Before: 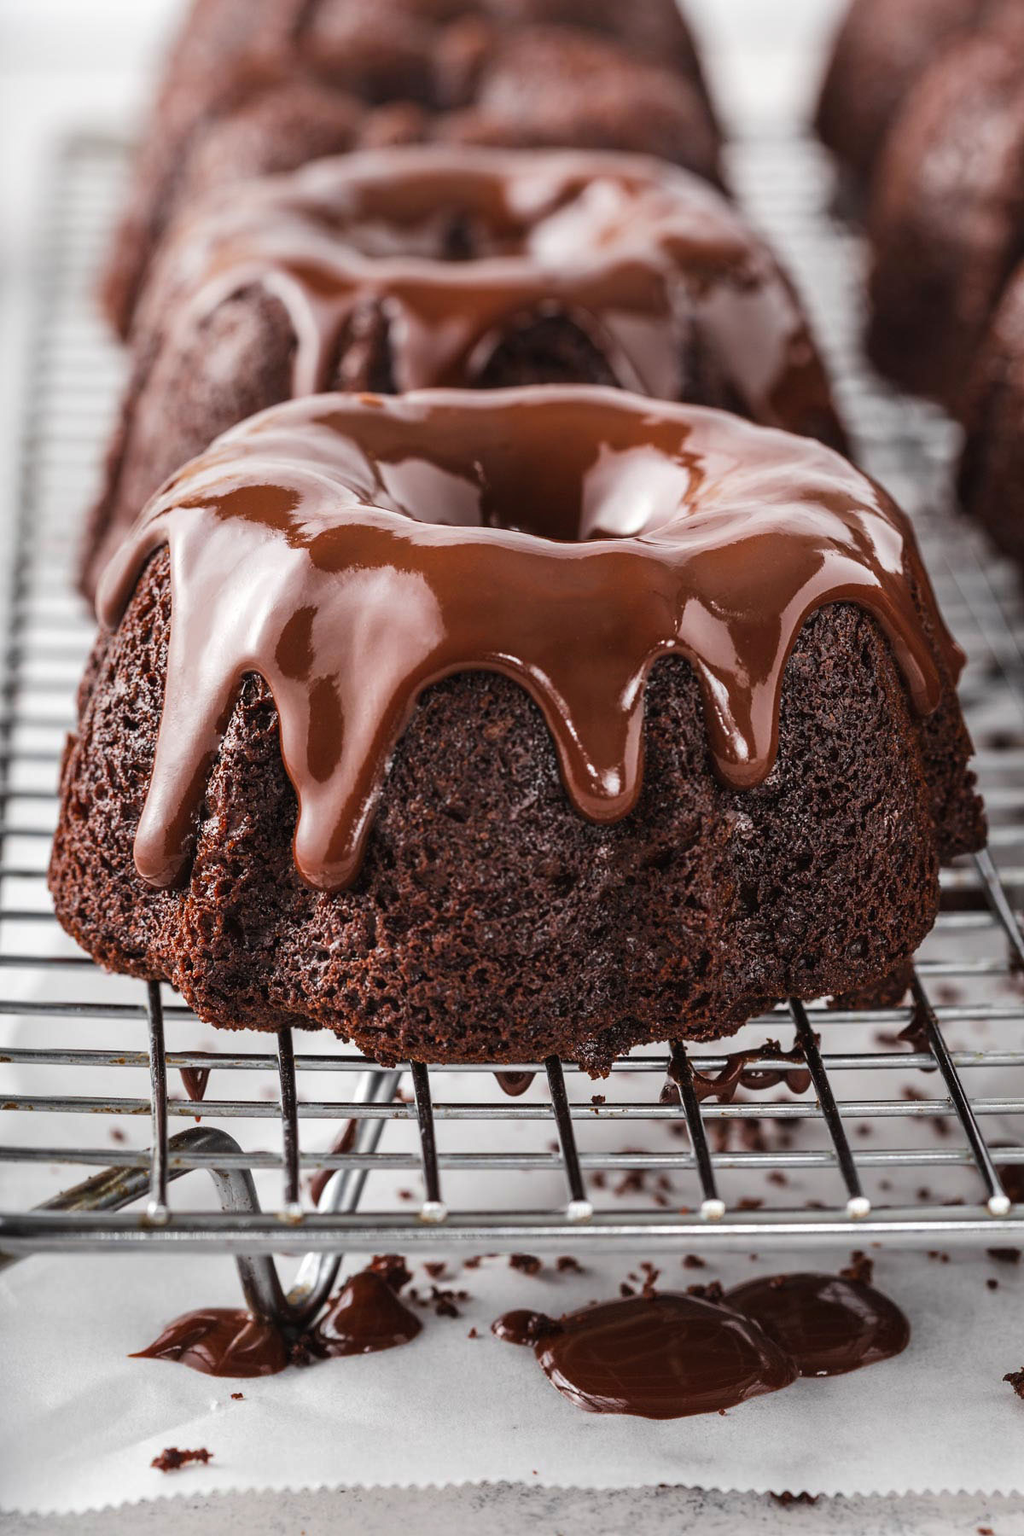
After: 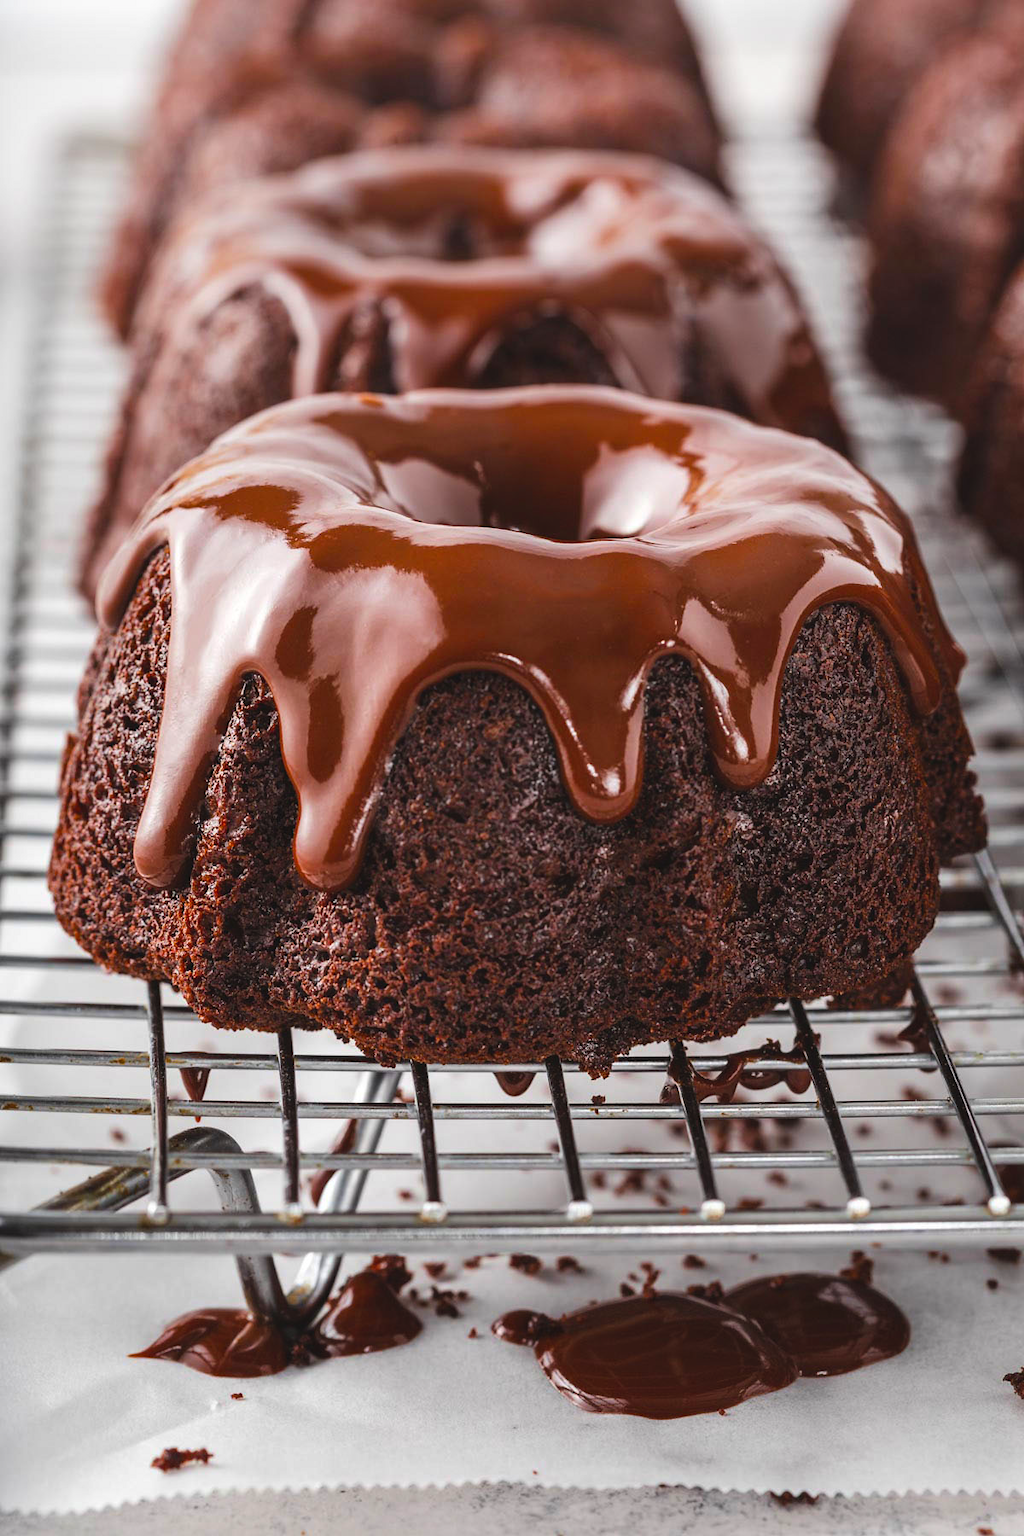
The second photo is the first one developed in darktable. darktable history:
color balance rgb: global offset › luminance 0.488%, global offset › hue 169.62°, perceptual saturation grading › global saturation 25.012%, global vibrance 15.677%
